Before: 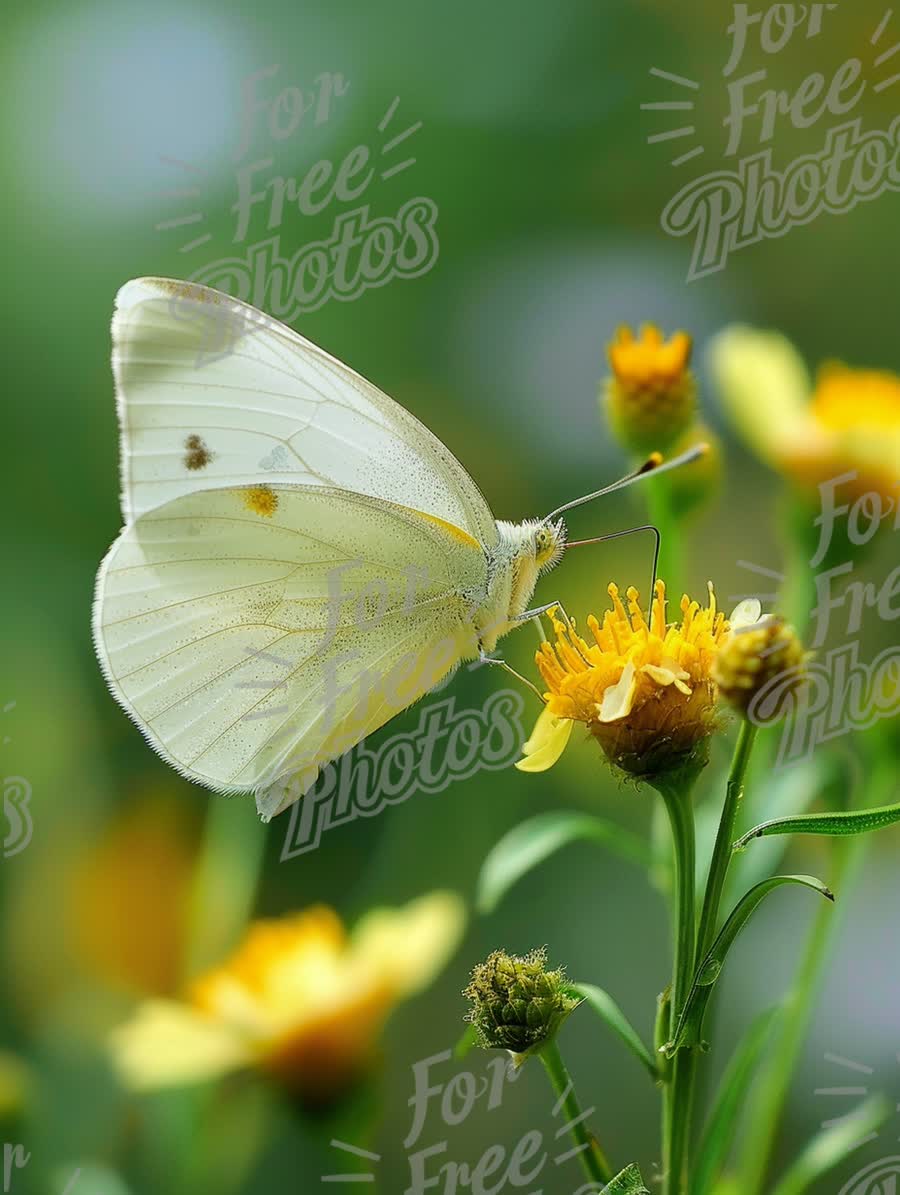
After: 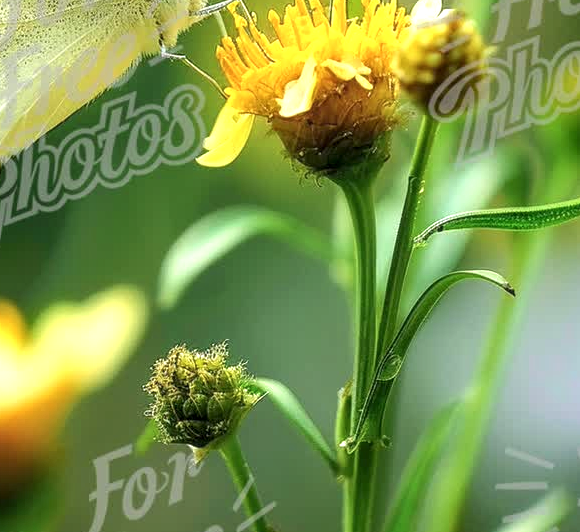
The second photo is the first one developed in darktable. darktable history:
contrast brightness saturation: saturation -0.053
exposure: black level correction 0, exposure 0.693 EV, compensate highlight preservation false
crop and rotate: left 35.52%, top 50.697%, bottom 4.781%
local contrast: on, module defaults
